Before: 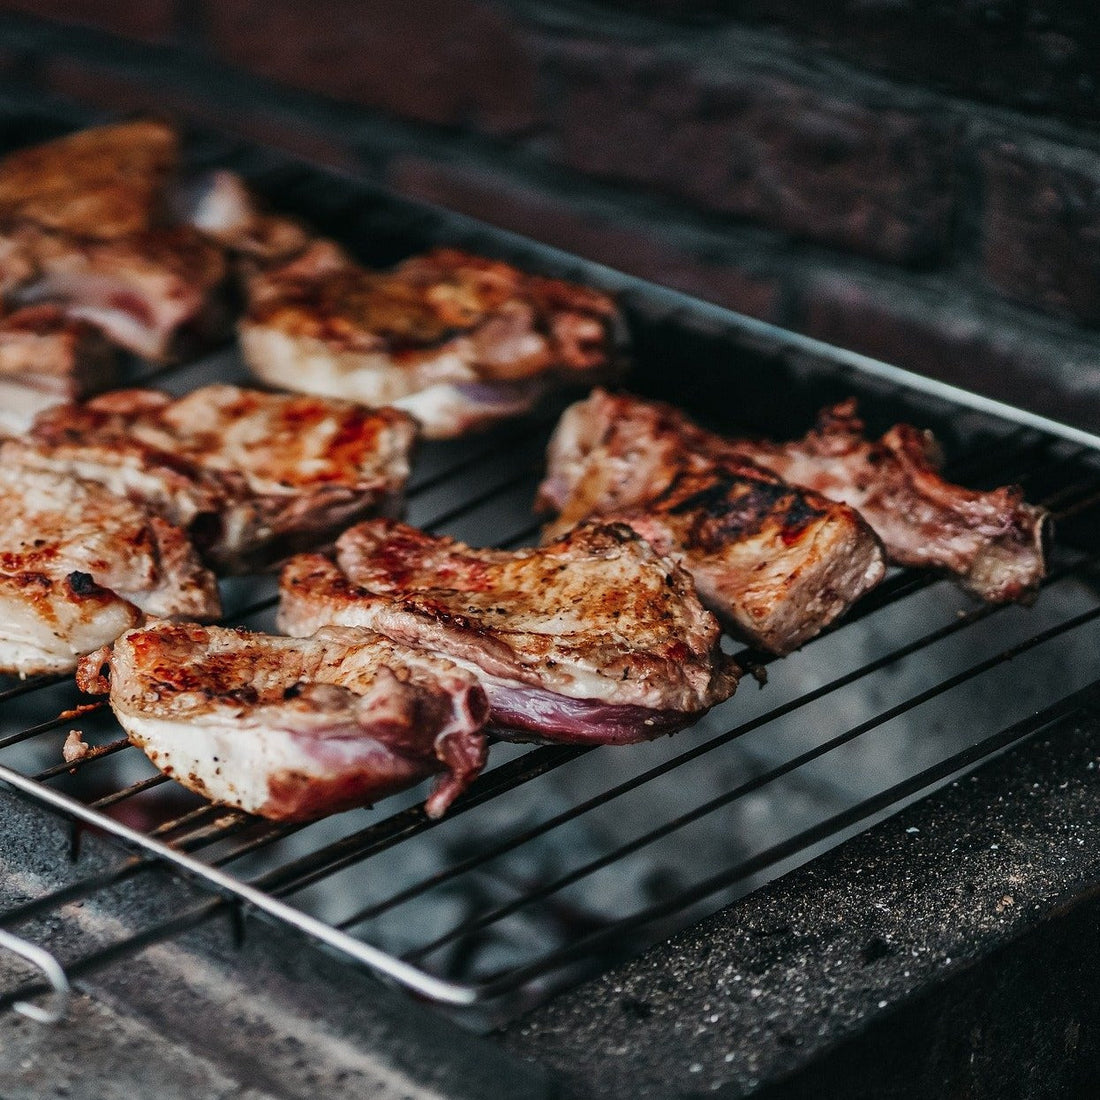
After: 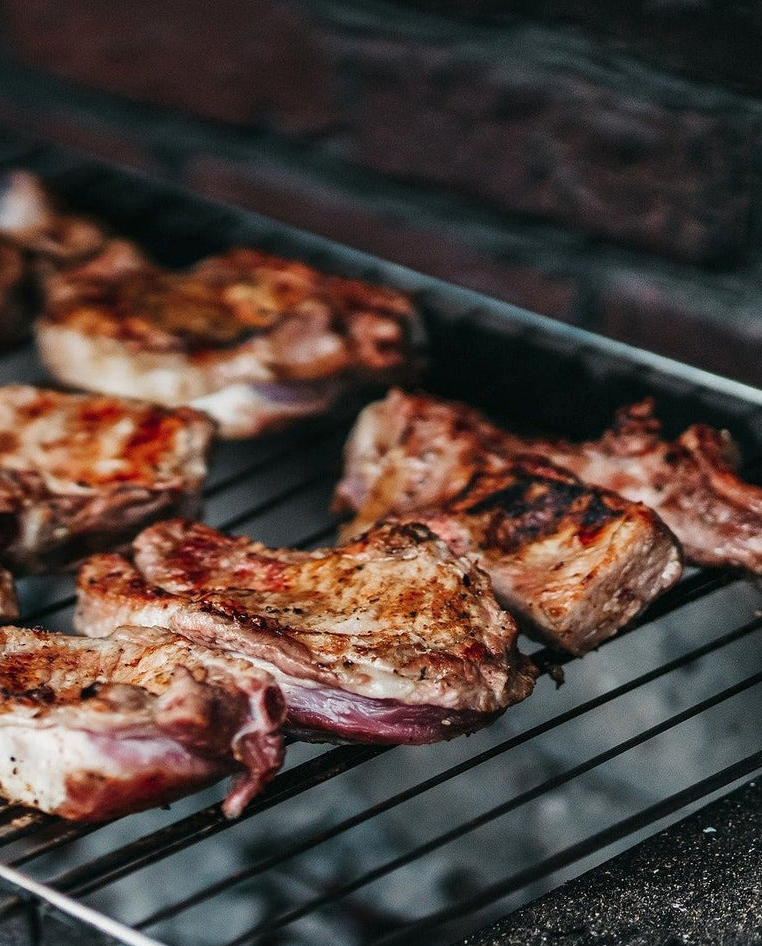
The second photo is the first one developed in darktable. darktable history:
exposure: exposure 0.15 EV, compensate highlight preservation false
crop: left 18.479%, right 12.2%, bottom 13.971%
